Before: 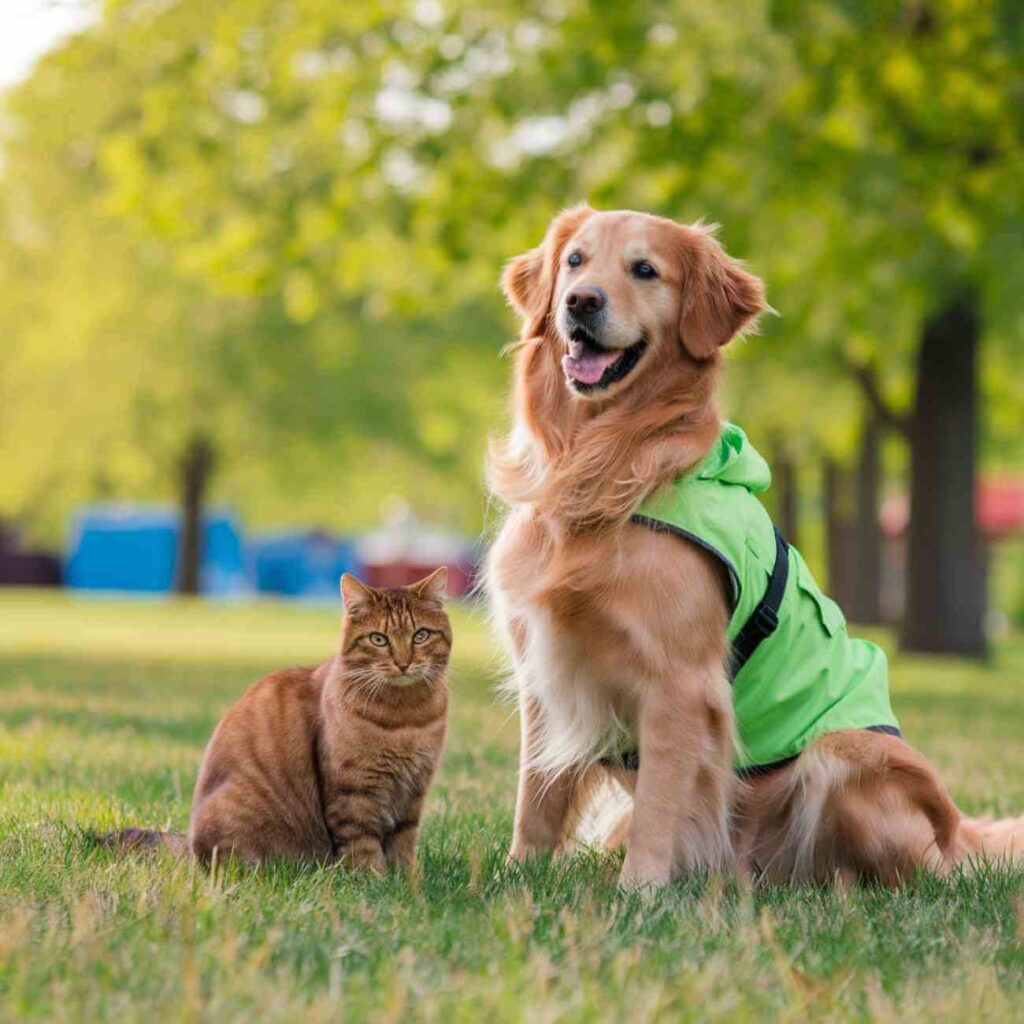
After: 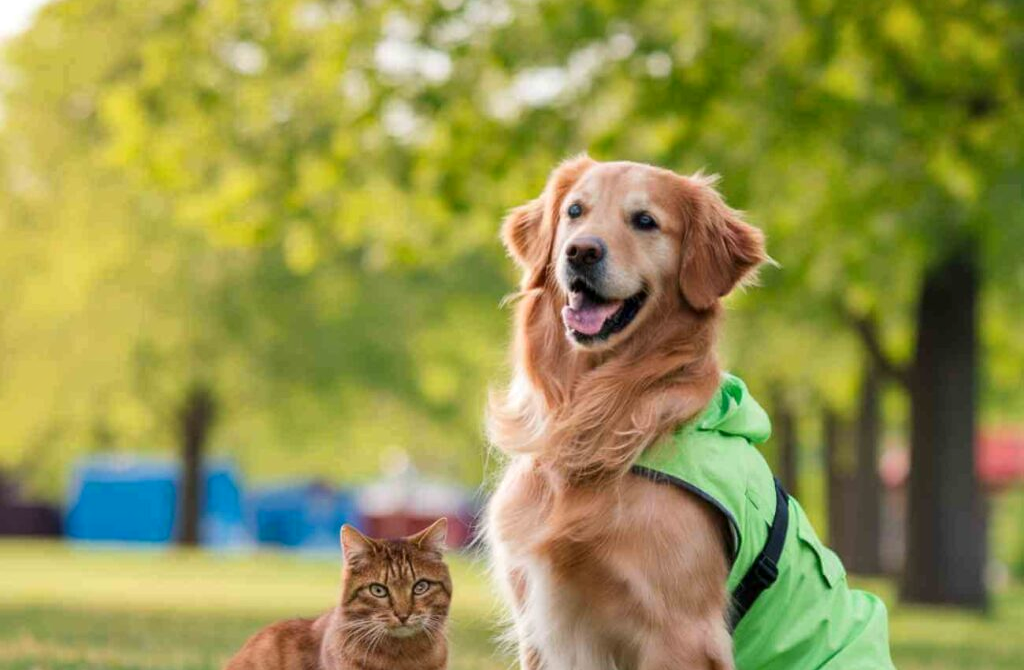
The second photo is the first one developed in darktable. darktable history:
local contrast: mode bilateral grid, contrast 20, coarseness 50, detail 119%, midtone range 0.2
crop and rotate: top 4.83%, bottom 29.673%
